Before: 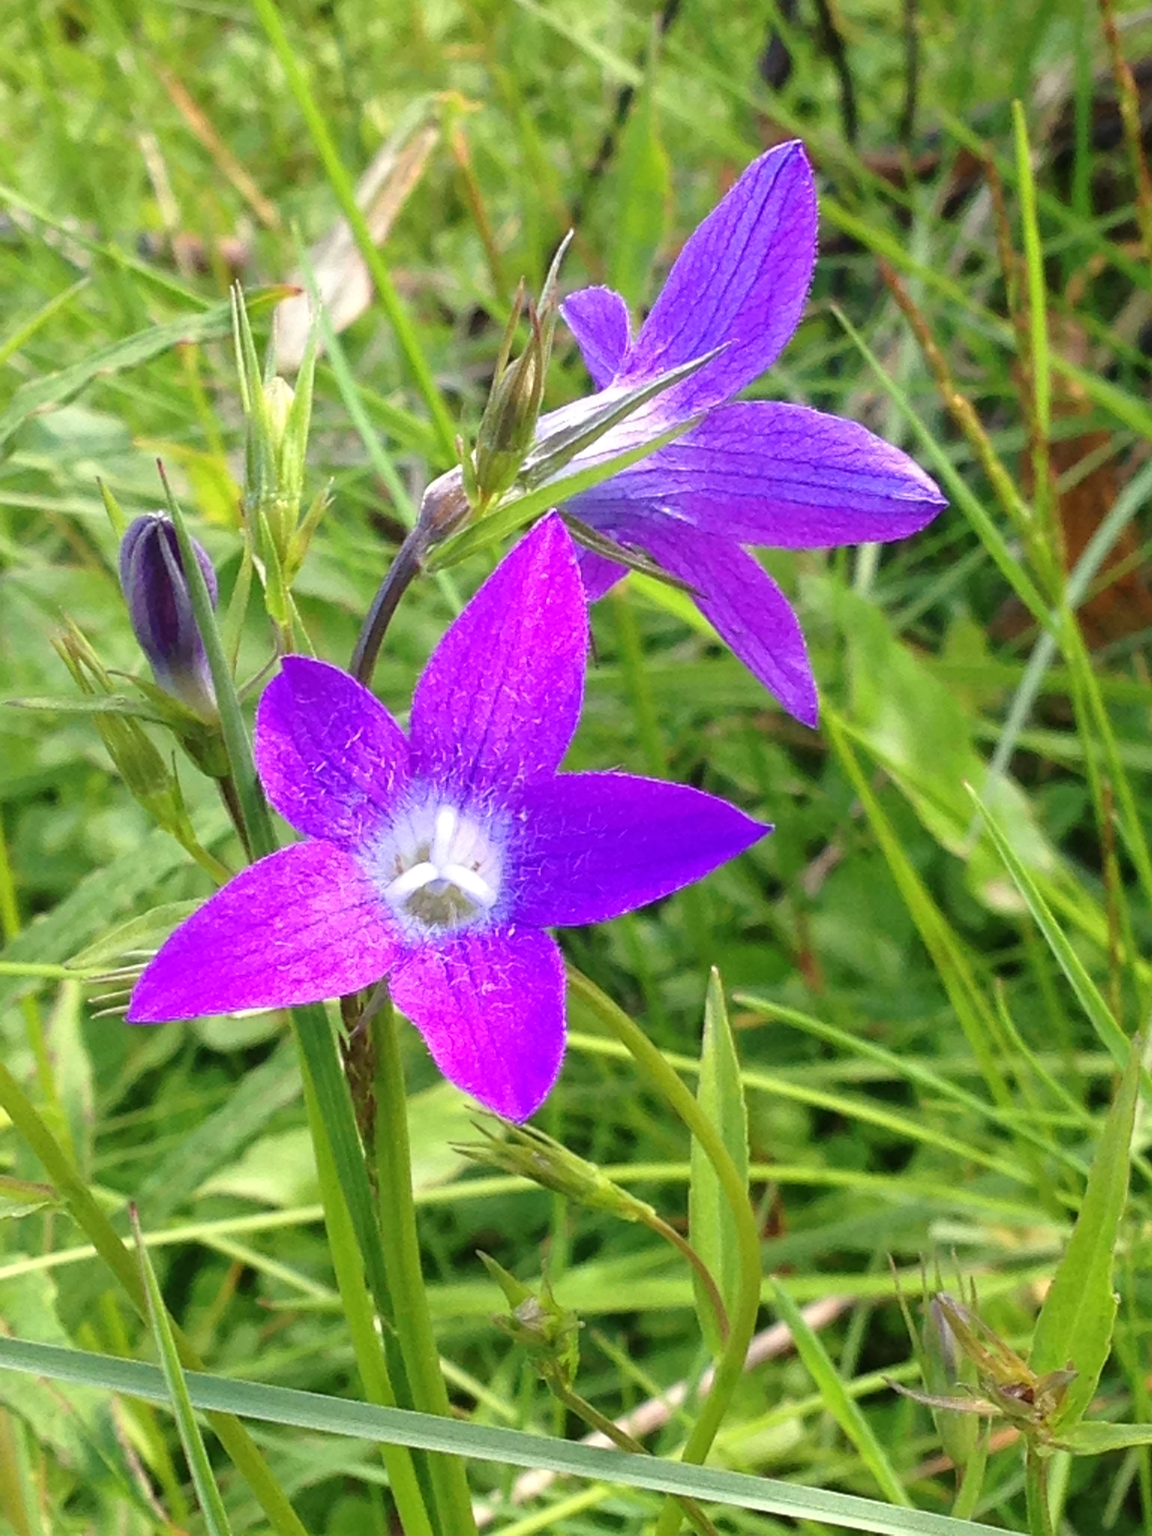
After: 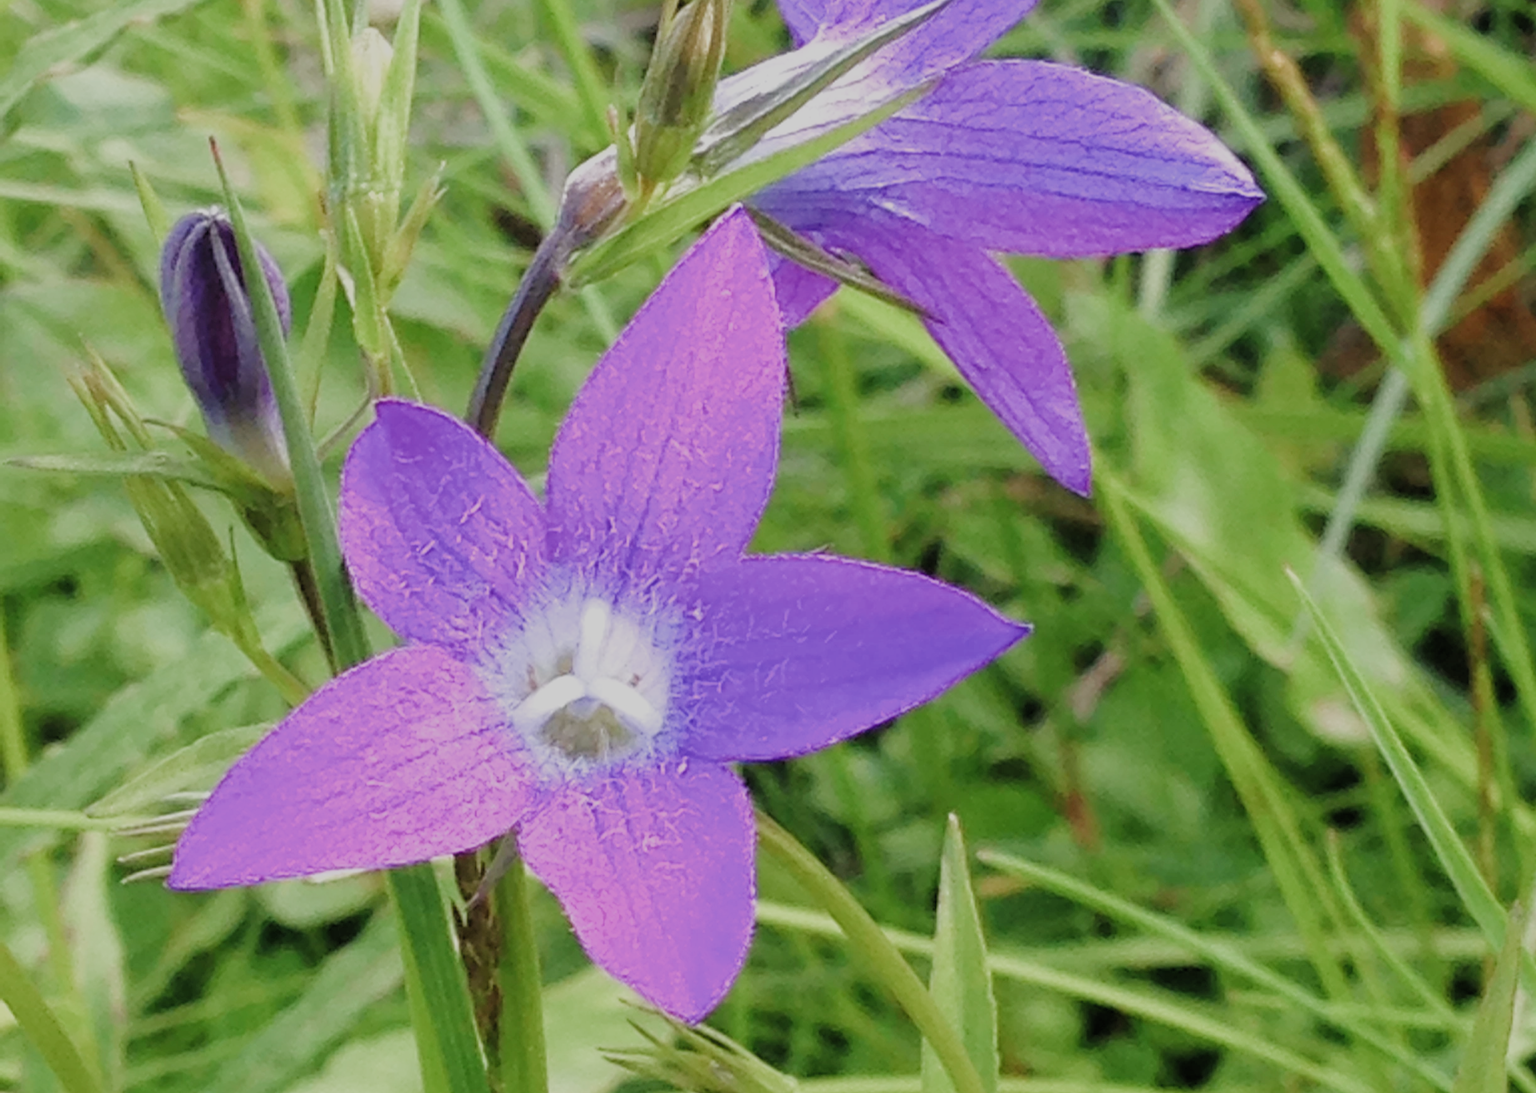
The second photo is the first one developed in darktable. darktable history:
filmic rgb: black relative exposure -7.18 EV, white relative exposure 5.36 EV, hardness 3.02, preserve chrominance RGB euclidean norm (legacy), color science v4 (2020)
crop and rotate: top 23.203%, bottom 23.418%
